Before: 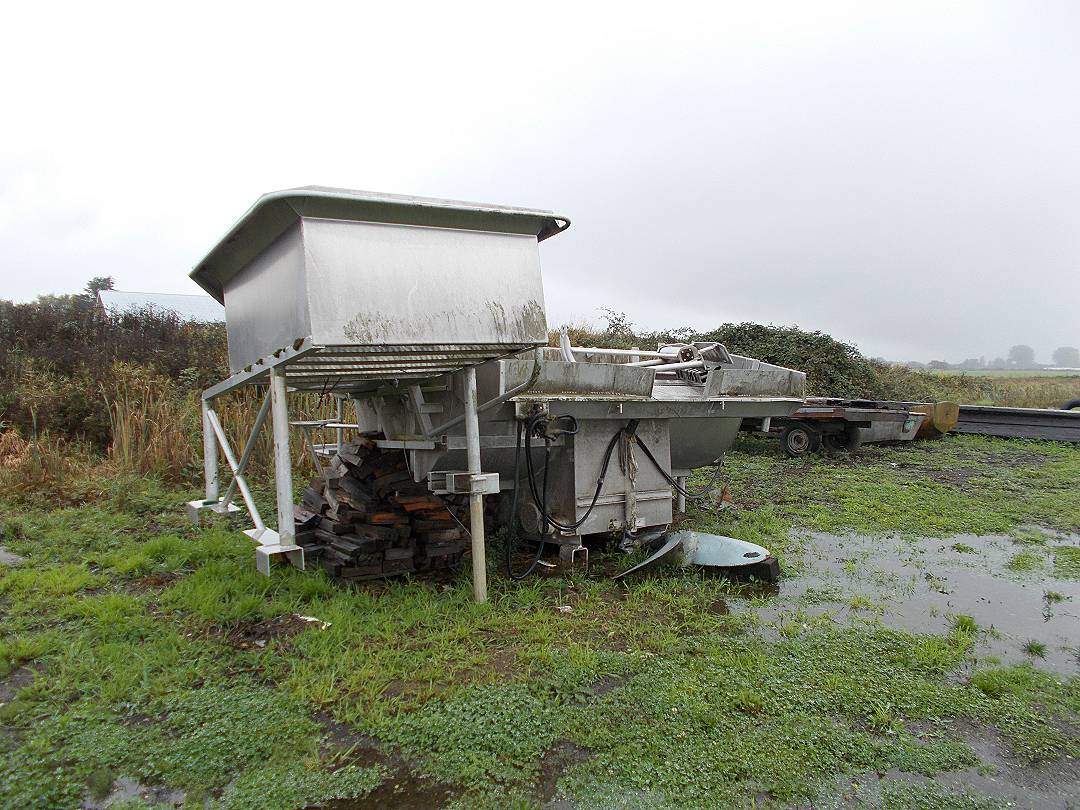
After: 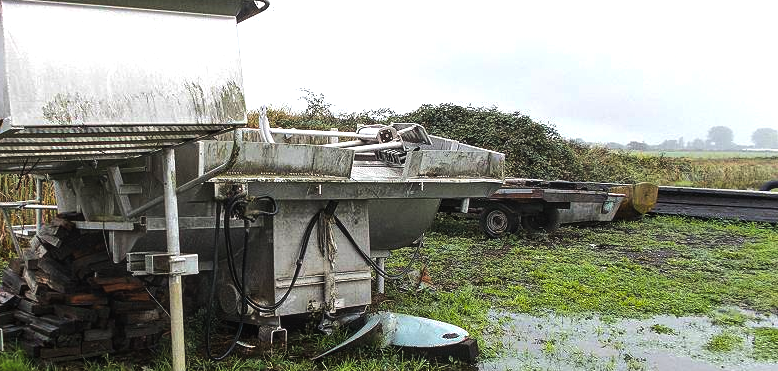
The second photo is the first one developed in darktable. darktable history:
crop and rotate: left 27.938%, top 27.046%, bottom 27.046%
color balance rgb: global offset › luminance 0.71%, perceptual saturation grading › global saturation -11.5%, perceptual brilliance grading › highlights 17.77%, perceptual brilliance grading › mid-tones 31.71%, perceptual brilliance grading › shadows -31.01%, global vibrance 50%
local contrast: on, module defaults
